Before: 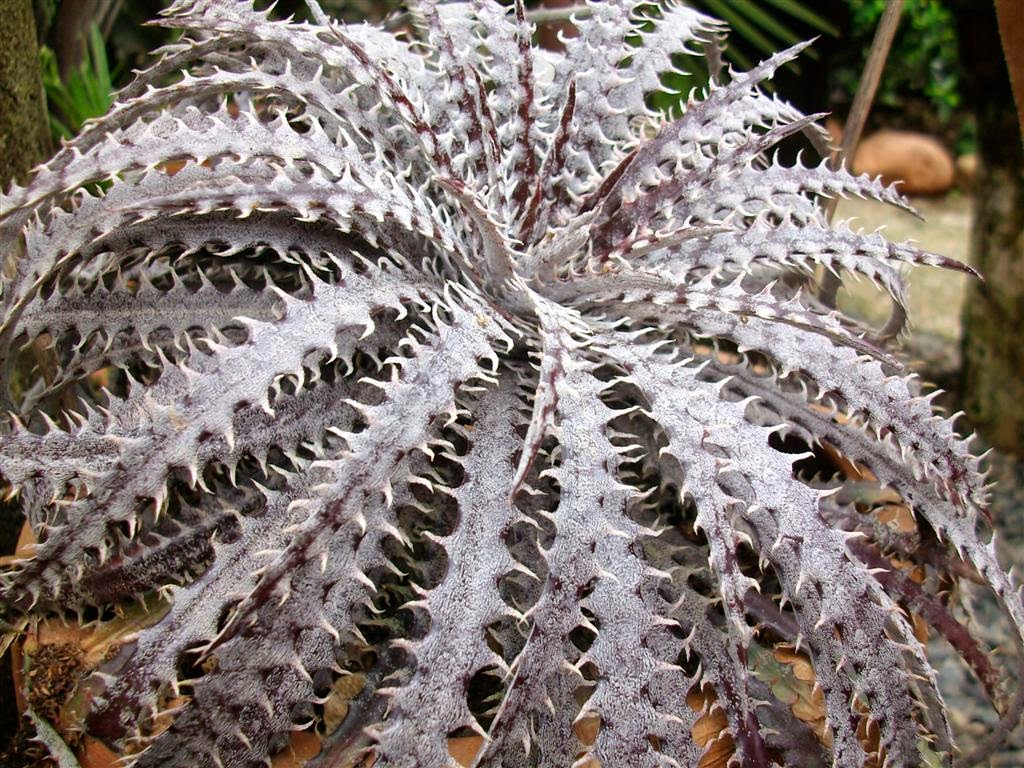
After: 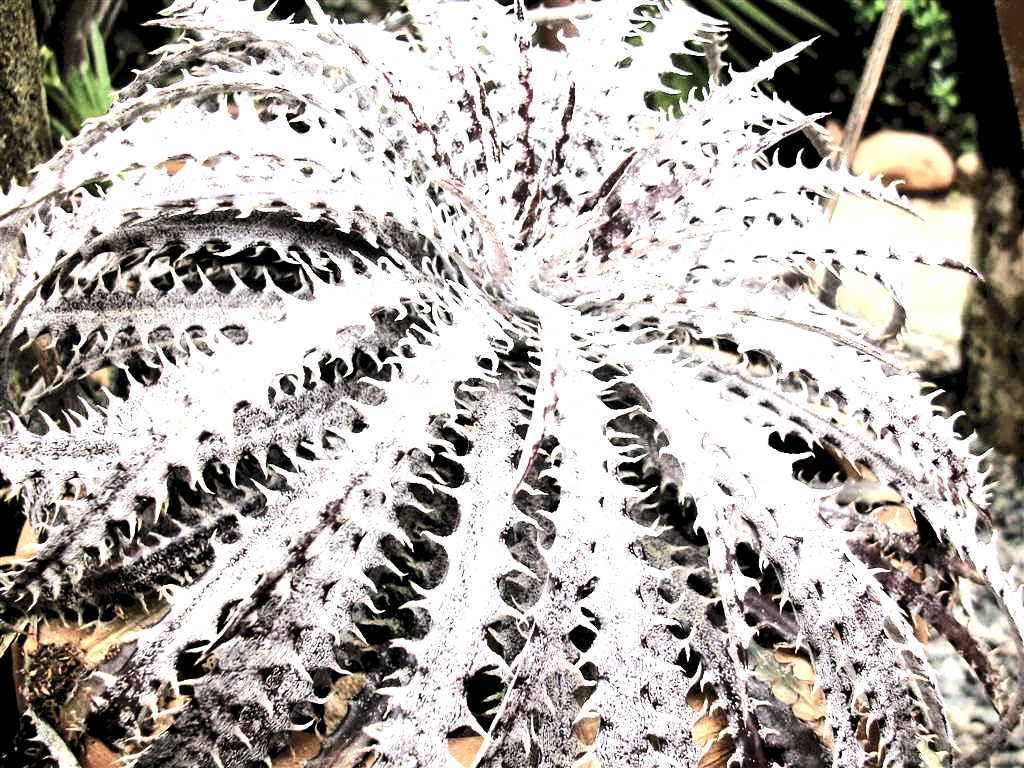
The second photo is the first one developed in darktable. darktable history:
exposure: black level correction 0, exposure 1.379 EV, compensate exposure bias true, compensate highlight preservation false
levels: levels [0.101, 0.578, 0.953]
shadows and highlights: shadows 62.66, white point adjustment 0.37, highlights -34.44, compress 83.82%
rgb levels: levels [[0.013, 0.434, 0.89], [0, 0.5, 1], [0, 0.5, 1]]
contrast brightness saturation: contrast 0.25, saturation -0.31
